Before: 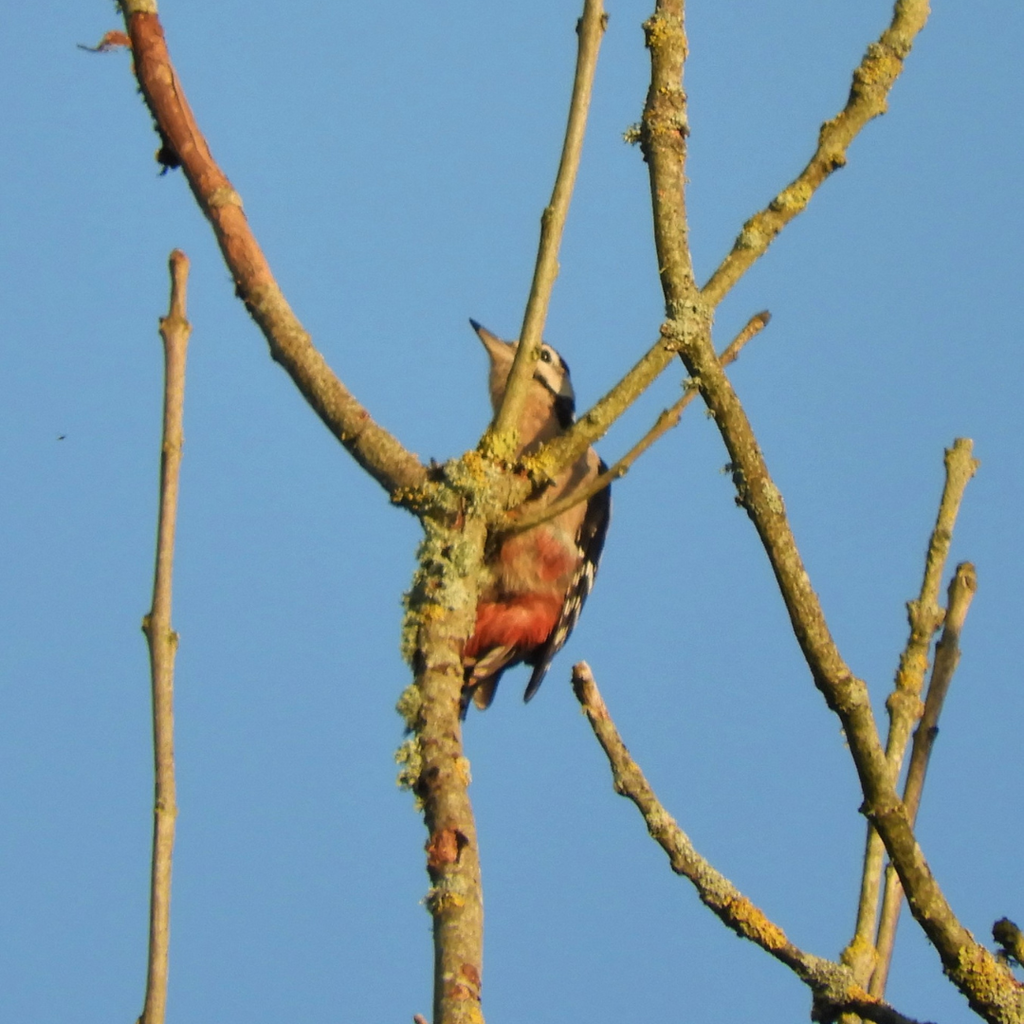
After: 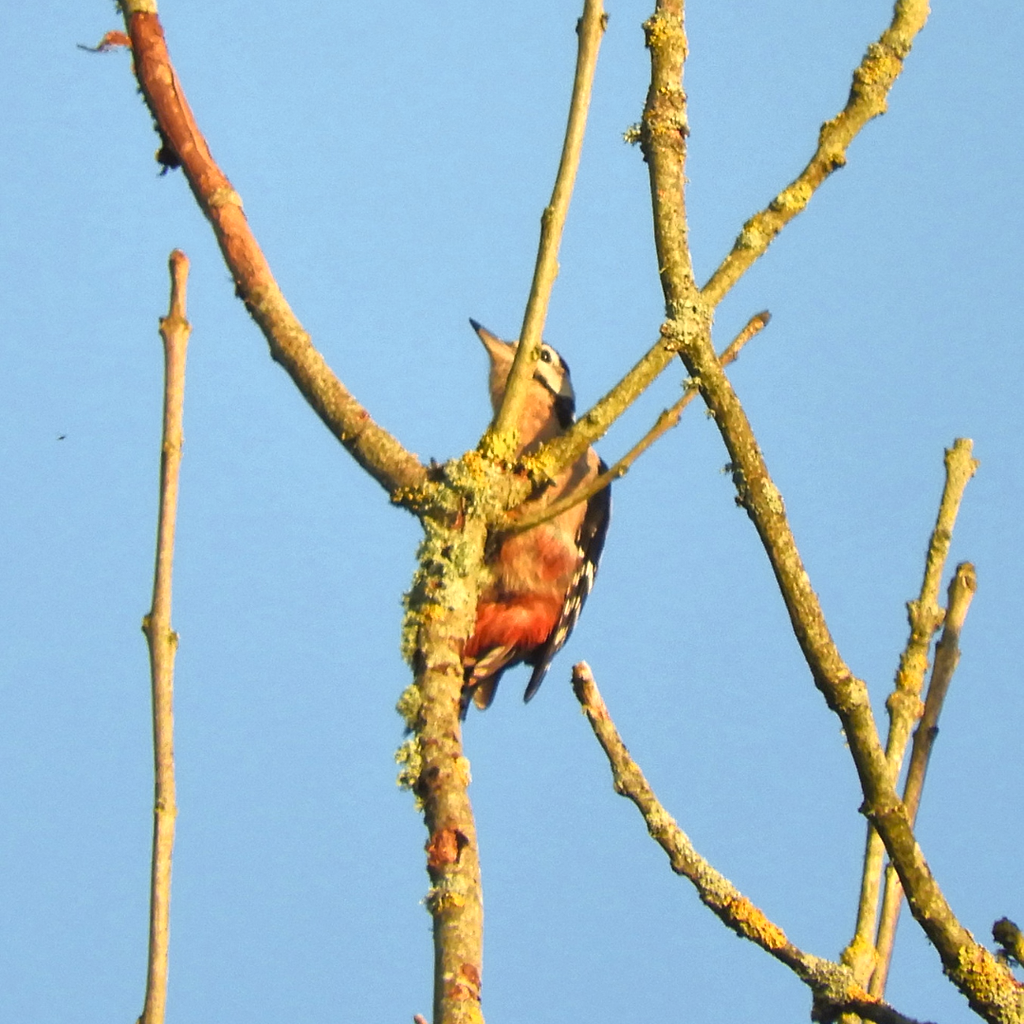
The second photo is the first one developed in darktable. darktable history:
exposure: black level correction 0, exposure 0.598 EV, compensate exposure bias true, compensate highlight preservation false
tone curve: curves: ch0 [(0, 0.024) (0.119, 0.146) (0.474, 0.464) (0.718, 0.721) (0.817, 0.839) (1, 0.998)]; ch1 [(0, 0) (0.377, 0.416) (0.439, 0.451) (0.477, 0.477) (0.501, 0.504) (0.538, 0.544) (0.58, 0.602) (0.664, 0.676) (0.783, 0.804) (1, 1)]; ch2 [(0, 0) (0.38, 0.405) (0.463, 0.456) (0.498, 0.497) (0.524, 0.535) (0.578, 0.576) (0.648, 0.665) (1, 1)], color space Lab, independent channels, preserve colors none
sharpen: amount 0.217
